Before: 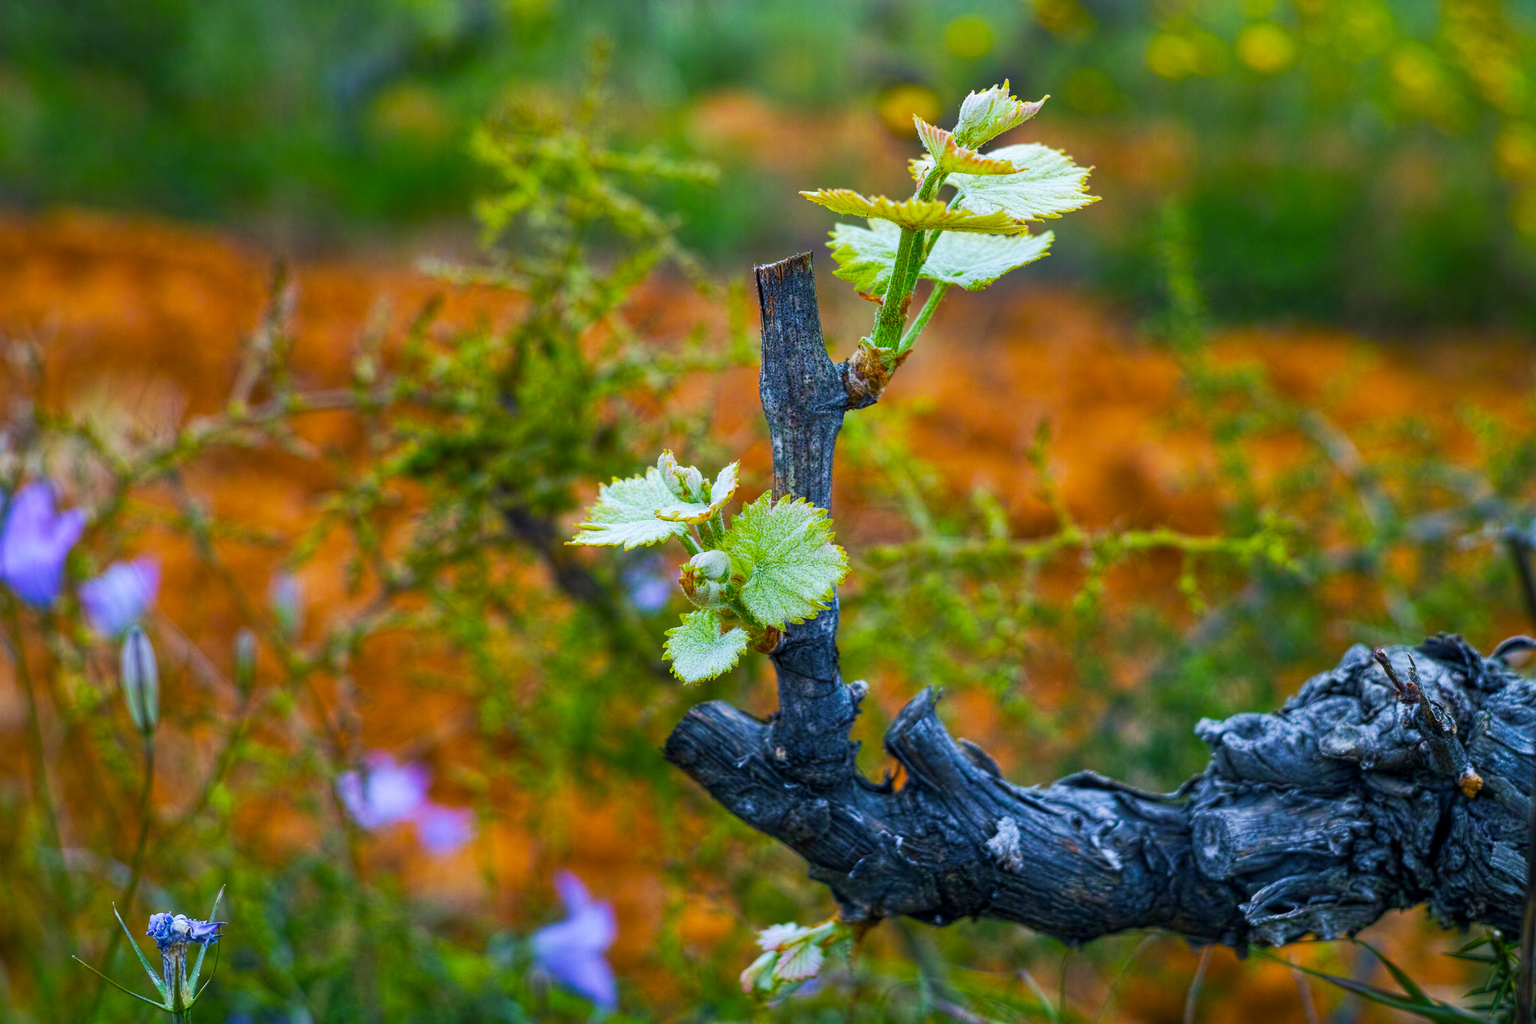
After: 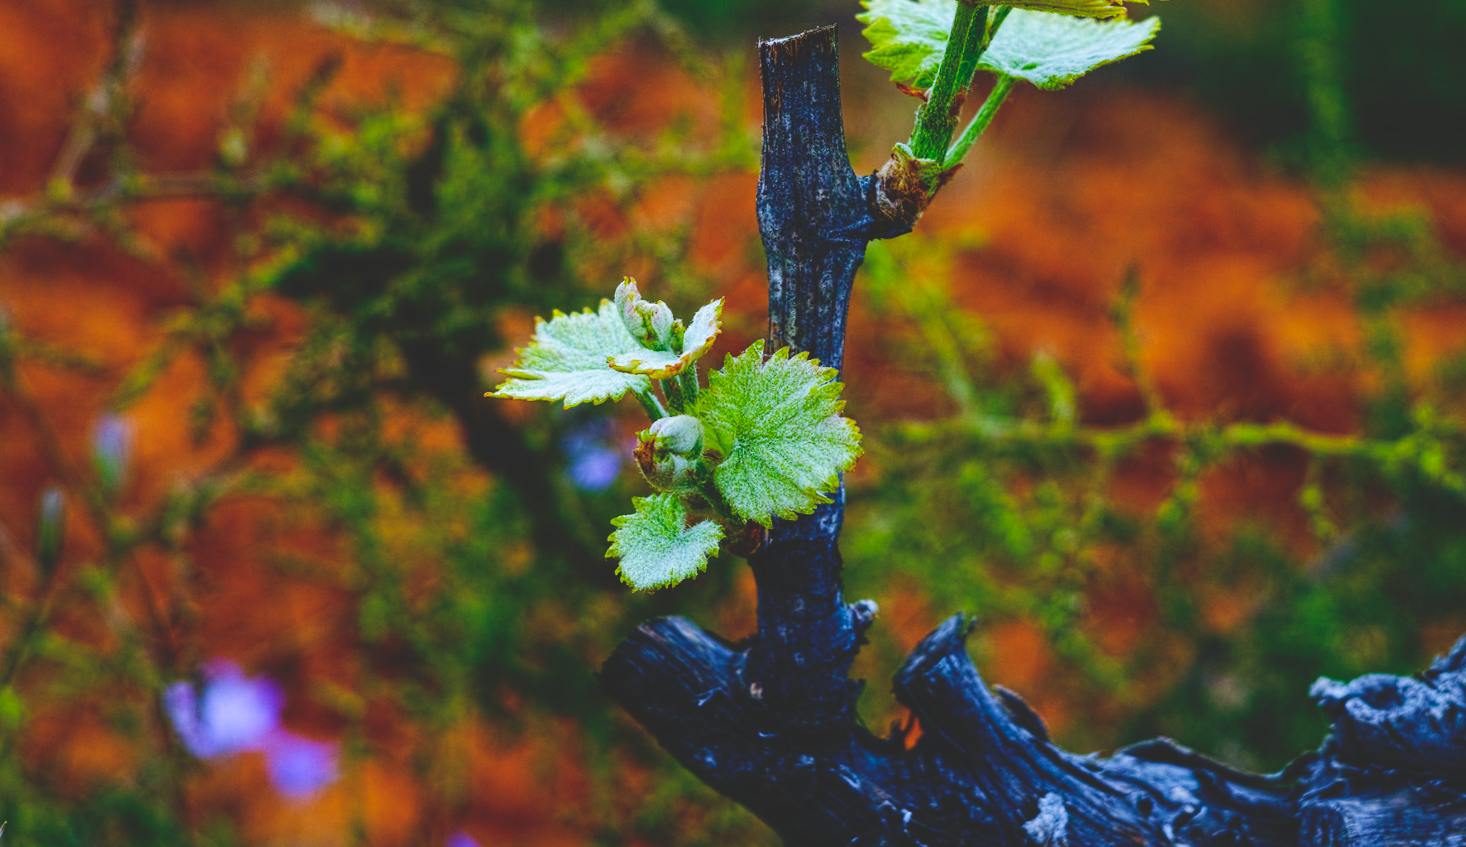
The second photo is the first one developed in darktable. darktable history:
crop and rotate: angle -3.37°, left 9.79%, top 20.73%, right 12.42%, bottom 11.82%
base curve: curves: ch0 [(0, 0.02) (0.083, 0.036) (1, 1)], preserve colors none
fill light: on, module defaults
white balance: emerald 1
